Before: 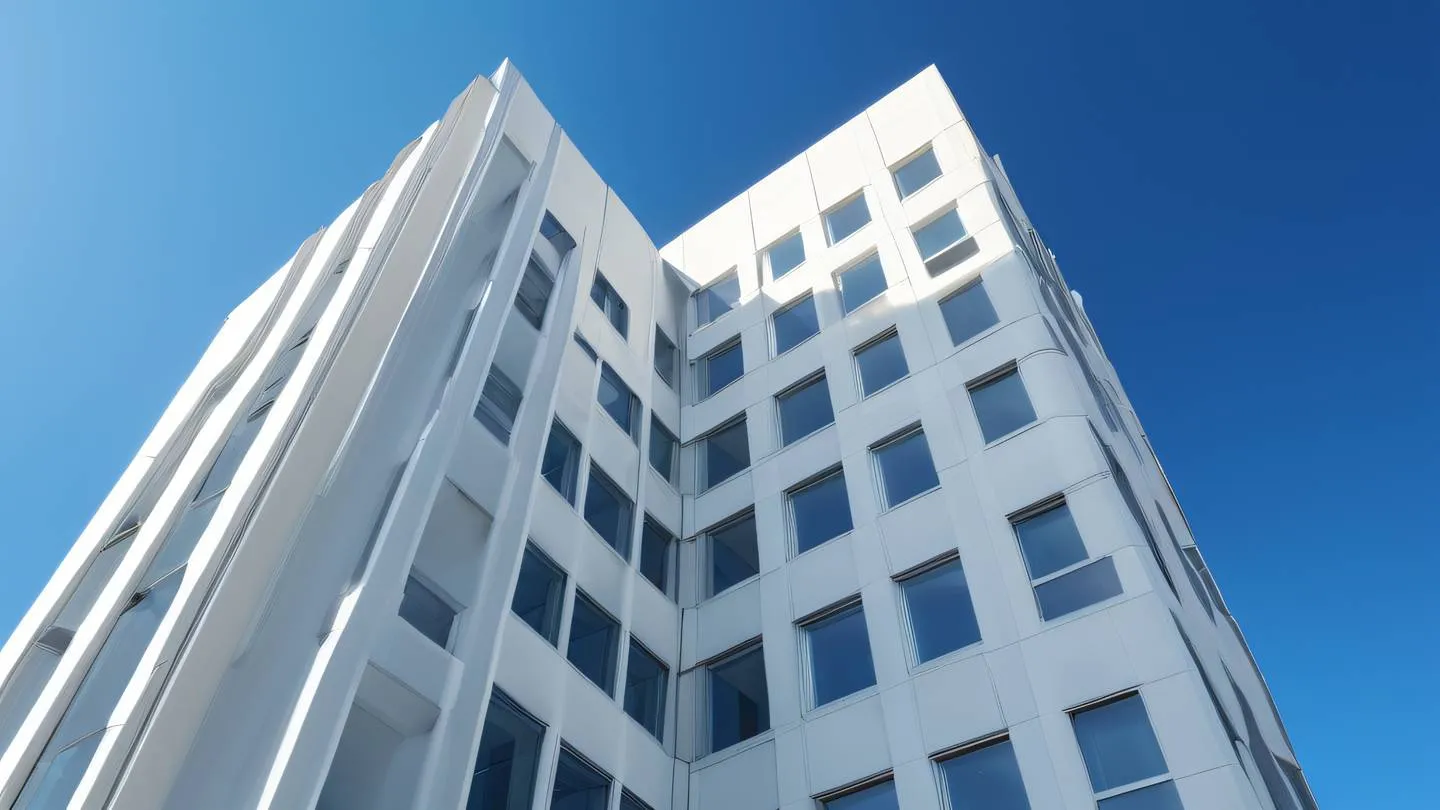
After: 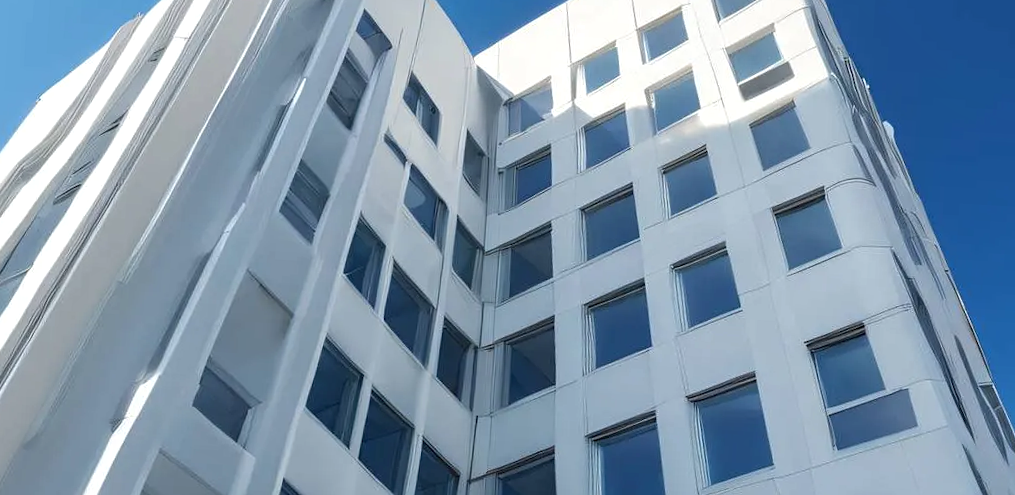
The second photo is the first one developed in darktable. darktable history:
sharpen: amount 0.2
crop and rotate: angle -3.37°, left 9.79%, top 20.73%, right 12.42%, bottom 11.82%
local contrast: highlights 100%, shadows 100%, detail 120%, midtone range 0.2
